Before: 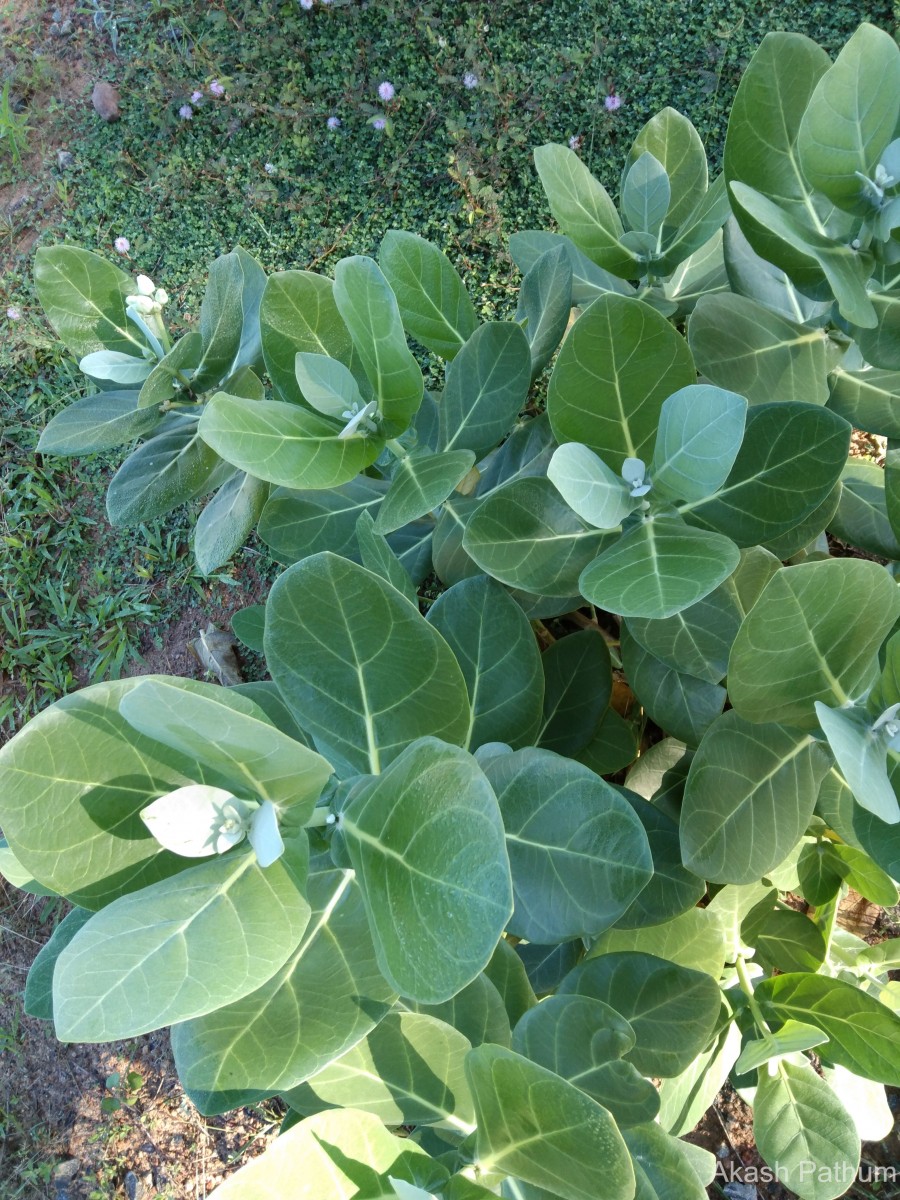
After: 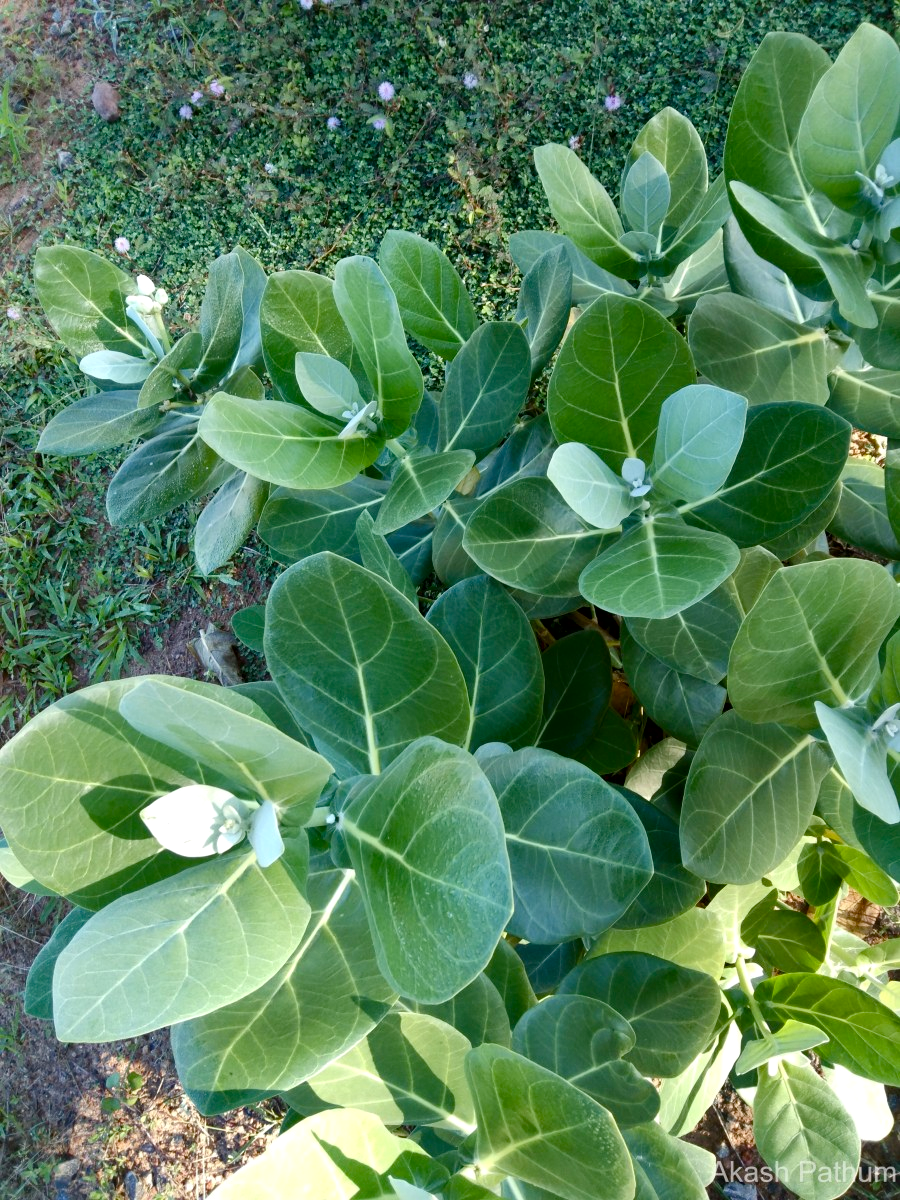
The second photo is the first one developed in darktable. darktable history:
local contrast: mode bilateral grid, contrast 19, coarseness 99, detail 150%, midtone range 0.2
color balance rgb: perceptual saturation grading › global saturation 20.739%, perceptual saturation grading › highlights -19.683%, perceptual saturation grading › shadows 29.971%
